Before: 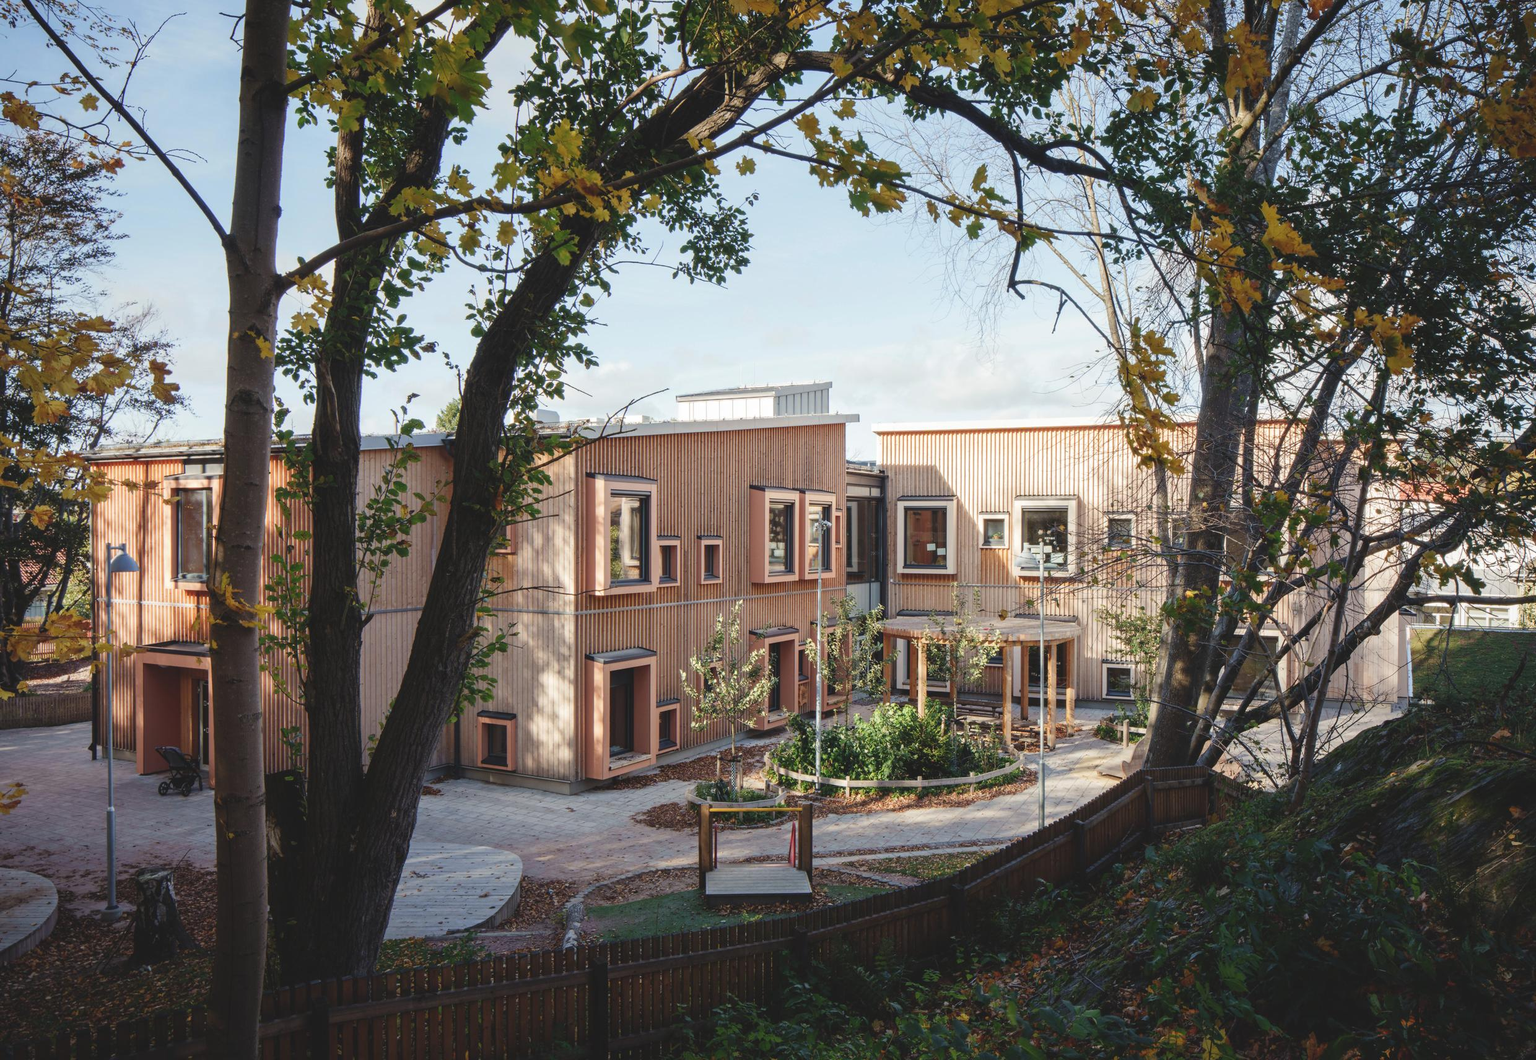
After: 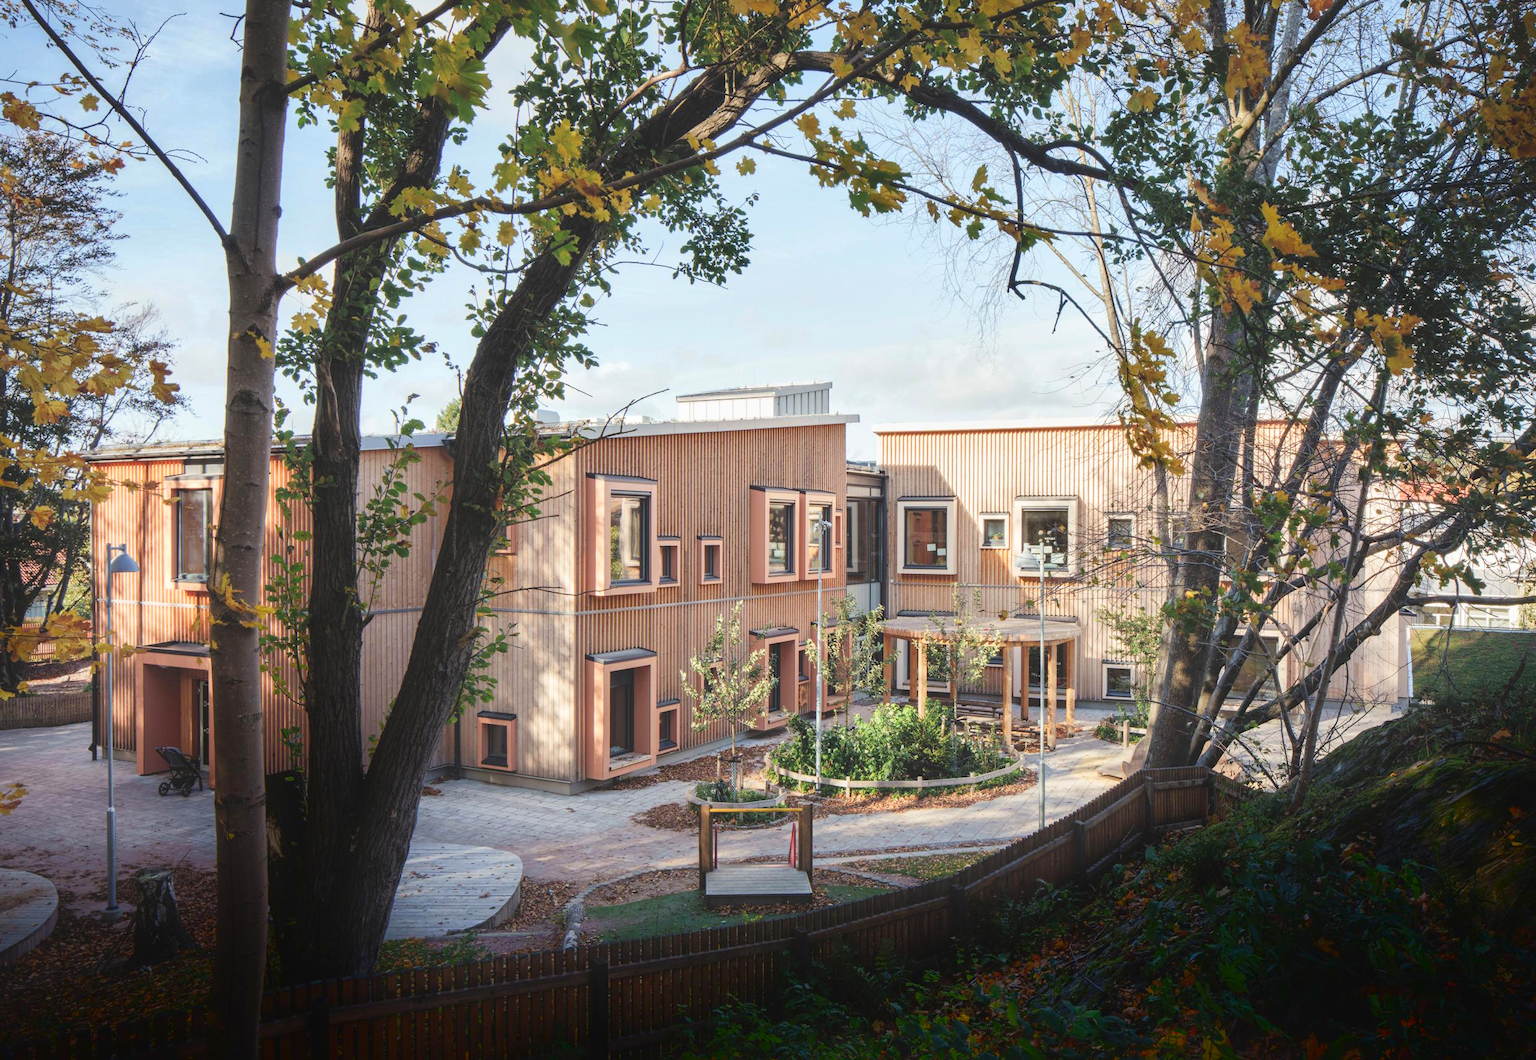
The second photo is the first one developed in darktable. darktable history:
exposure: exposure 0.564 EV, compensate highlight preservation false
shadows and highlights: shadows -88.03, highlights -35.45, shadows color adjustment 99.15%, highlights color adjustment 0%, soften with gaussian
global tonemap: drago (1, 100), detail 1
